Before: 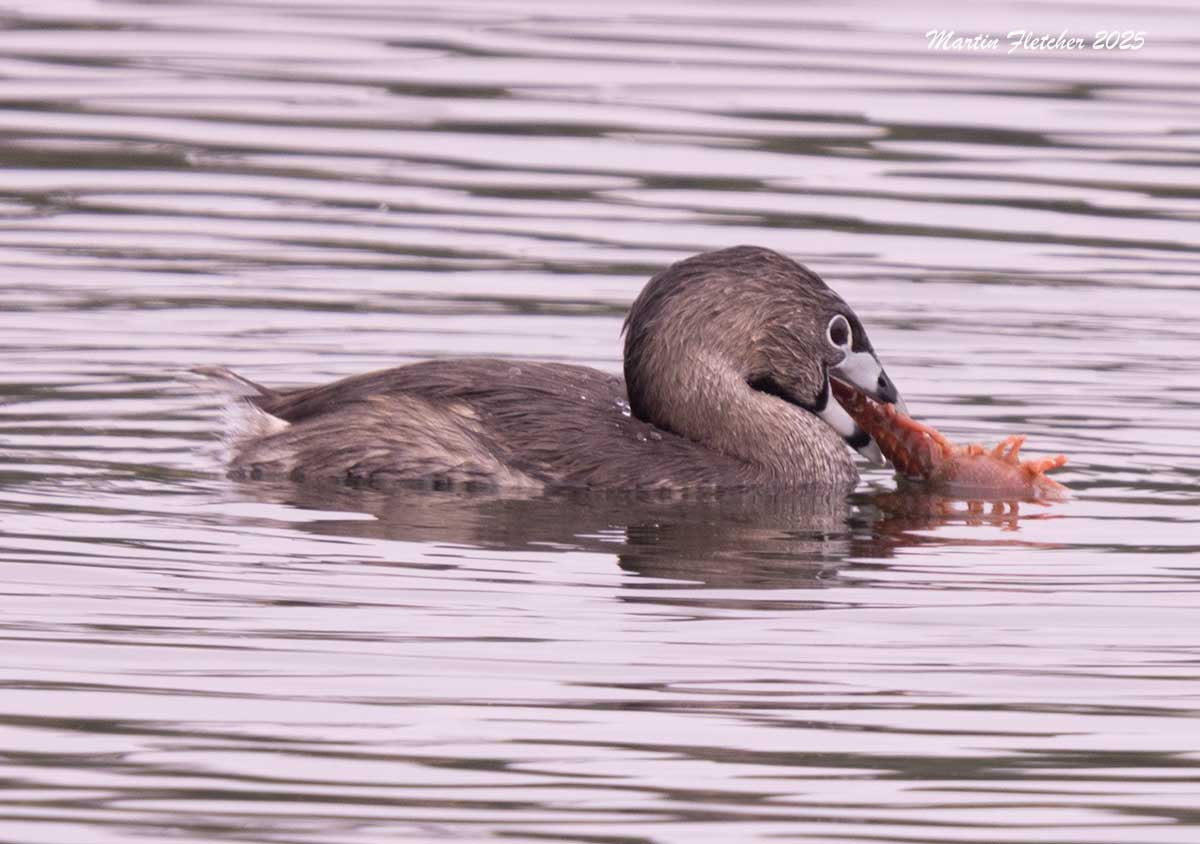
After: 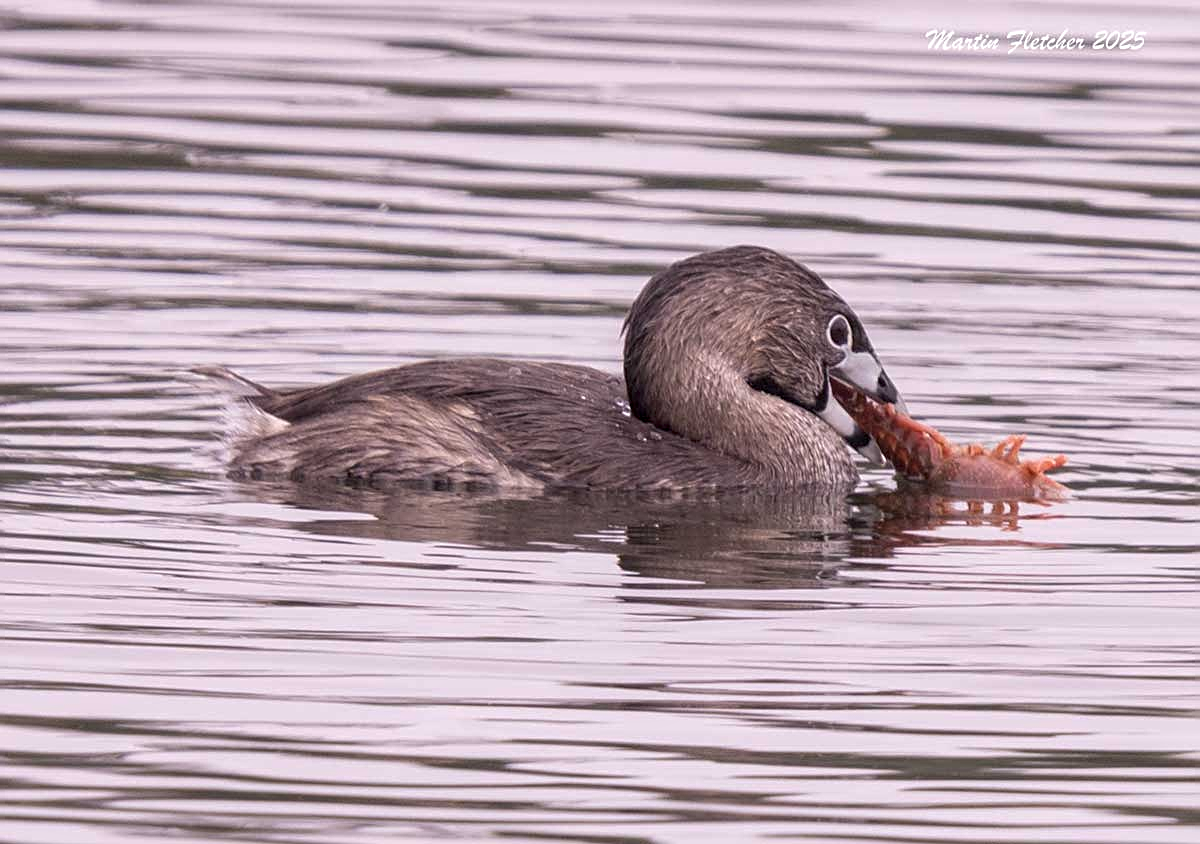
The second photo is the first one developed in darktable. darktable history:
sharpen: amount 0.478
local contrast: on, module defaults
